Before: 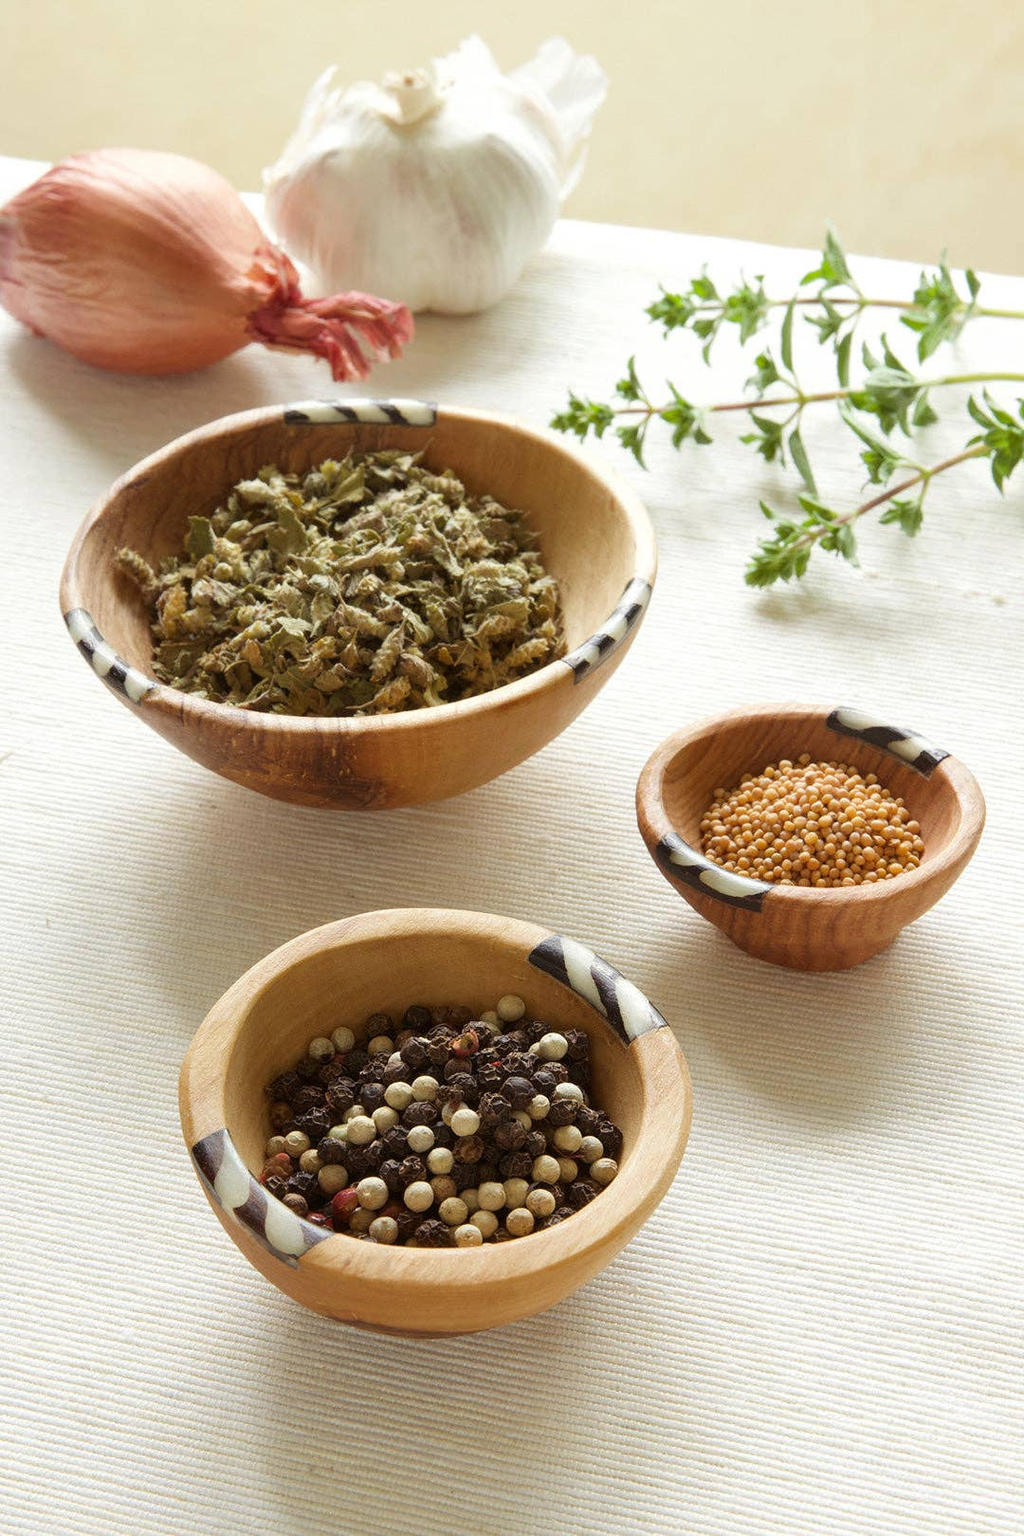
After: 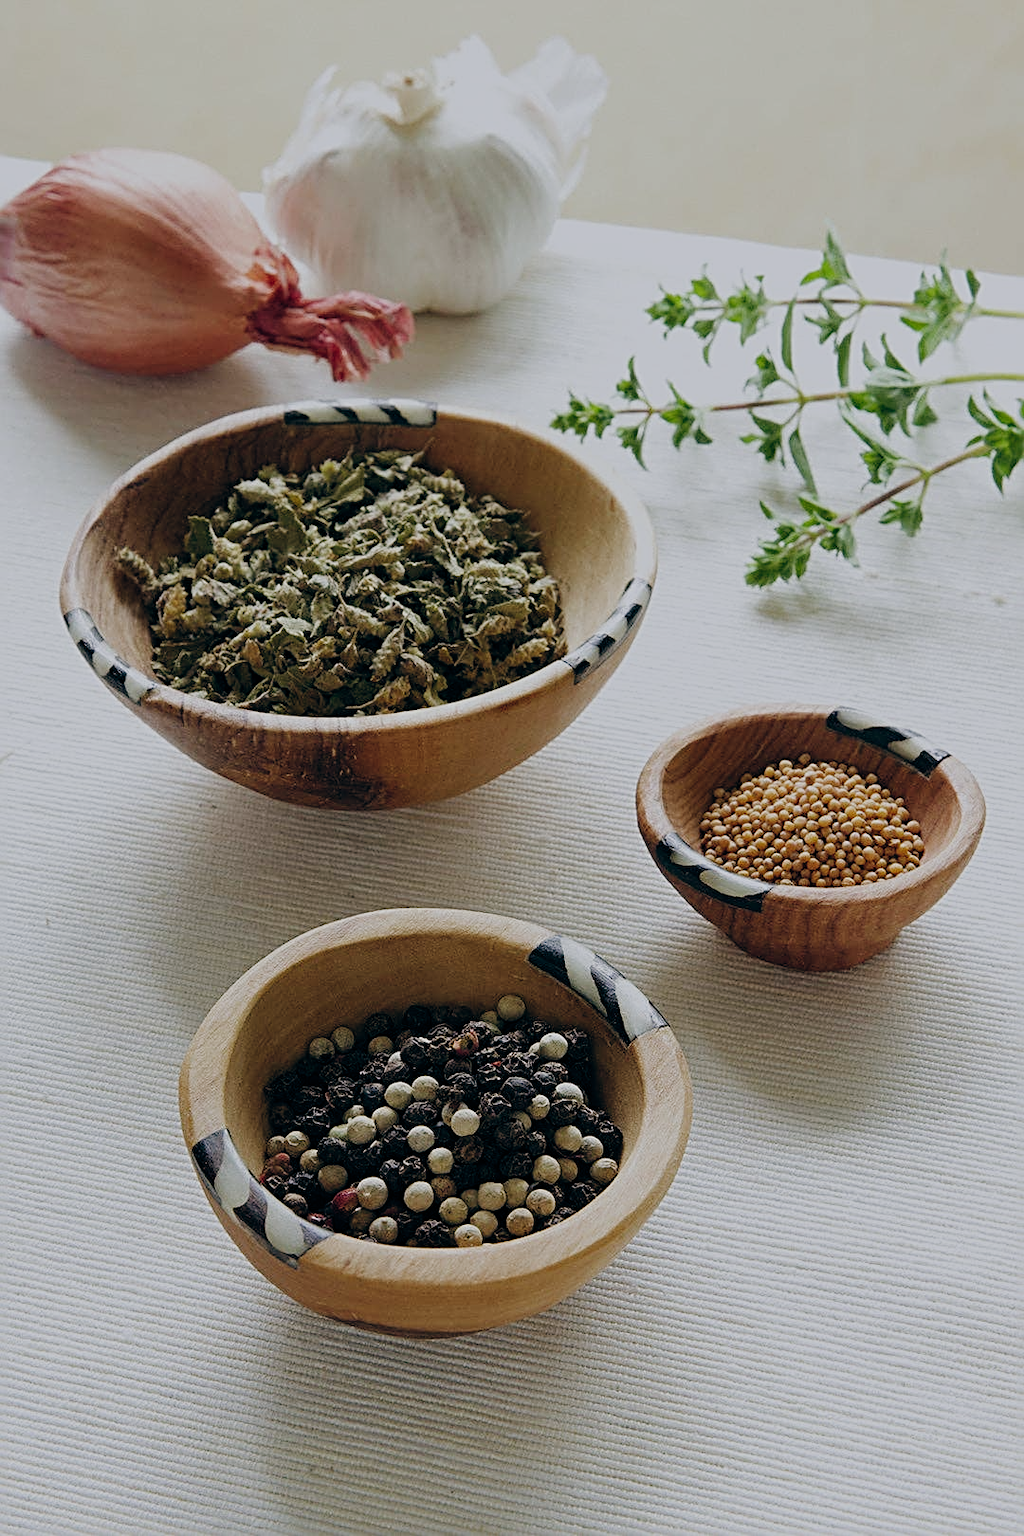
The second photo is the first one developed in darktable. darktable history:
filmic rgb: middle gray luminance 30%, black relative exposure -9 EV, white relative exposure 7 EV, threshold 6 EV, target black luminance 0%, hardness 2.94, latitude 2.04%, contrast 0.963, highlights saturation mix 5%, shadows ↔ highlights balance 12.16%, add noise in highlights 0, preserve chrominance no, color science v3 (2019), use custom middle-gray values true, iterations of high-quality reconstruction 0, contrast in highlights soft, enable highlight reconstruction true
color balance: lift [1.016, 0.983, 1, 1.017], gamma [0.958, 1, 1, 1], gain [0.981, 1.007, 0.993, 1.002], input saturation 118.26%, contrast 13.43%, contrast fulcrum 21.62%, output saturation 82.76%
white balance: red 0.984, blue 1.059
sharpen: radius 2.817, amount 0.715
